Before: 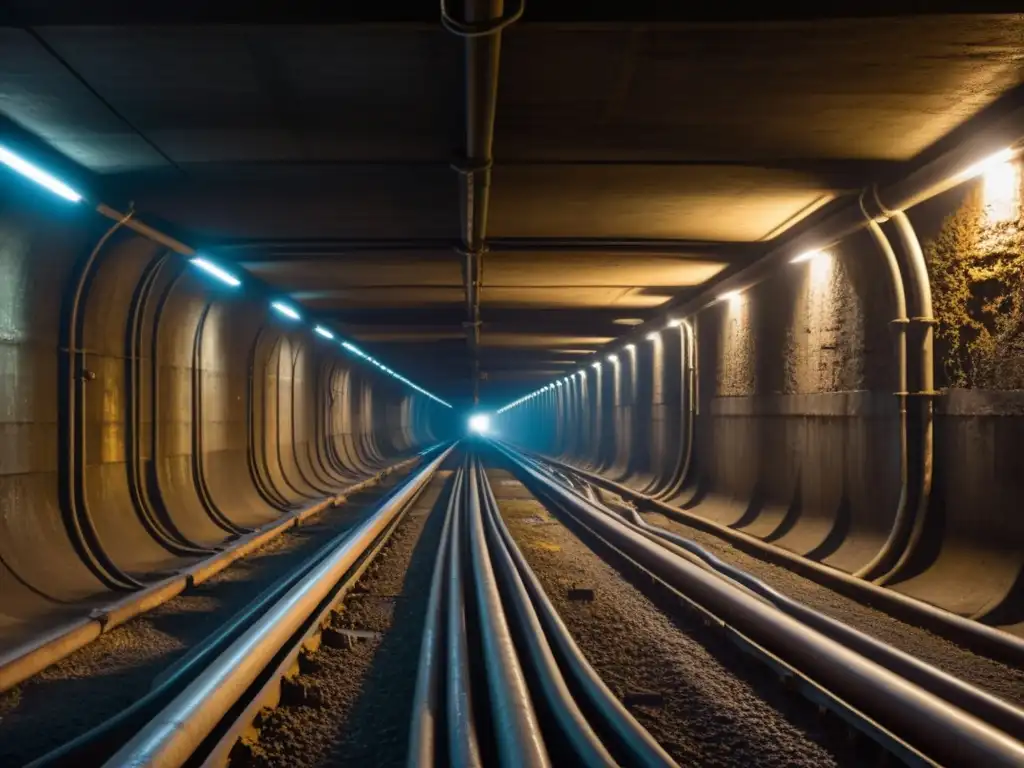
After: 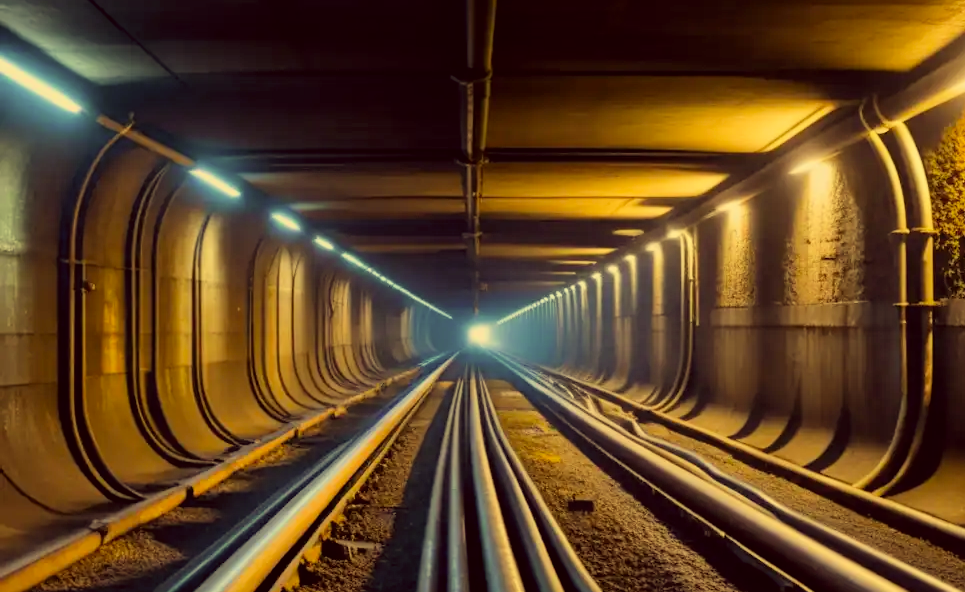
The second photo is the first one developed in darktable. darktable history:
color correction: highlights a* -0.482, highlights b* 40, shadows a* 9.8, shadows b* -0.161
exposure: black level correction 0.001, exposure 0.675 EV, compensate highlight preservation false
filmic rgb: black relative exposure -7.65 EV, white relative exposure 4.56 EV, hardness 3.61, color science v6 (2022)
crop and rotate: angle 0.03°, top 11.643%, right 5.651%, bottom 11.189%
contrast brightness saturation: saturation -0.05
